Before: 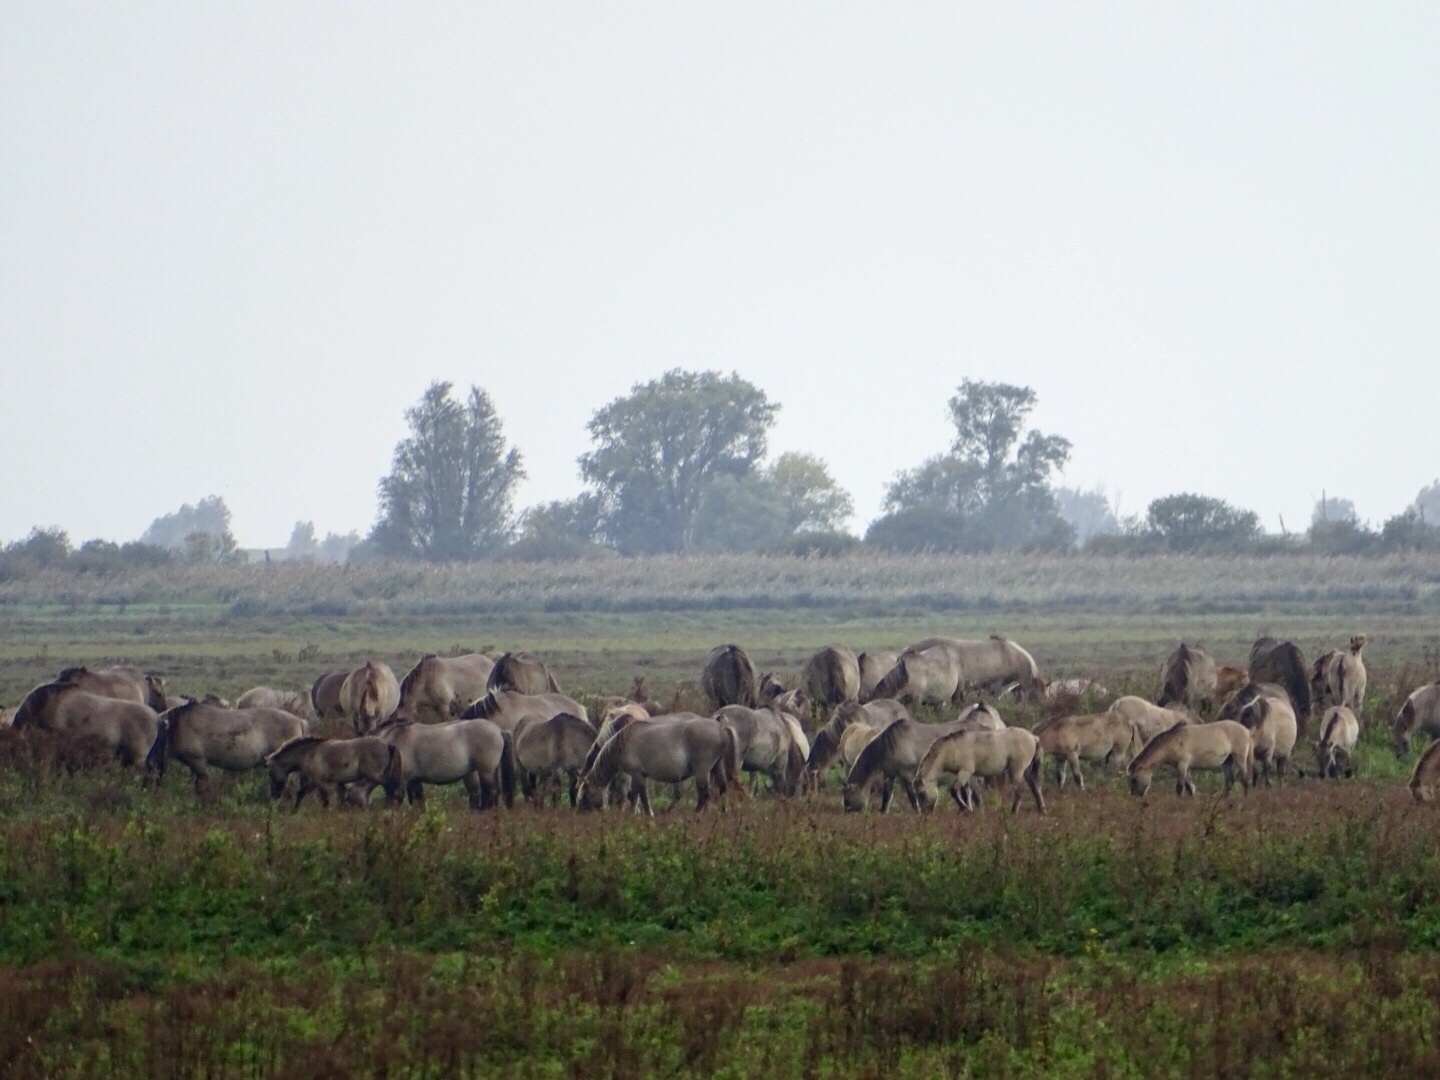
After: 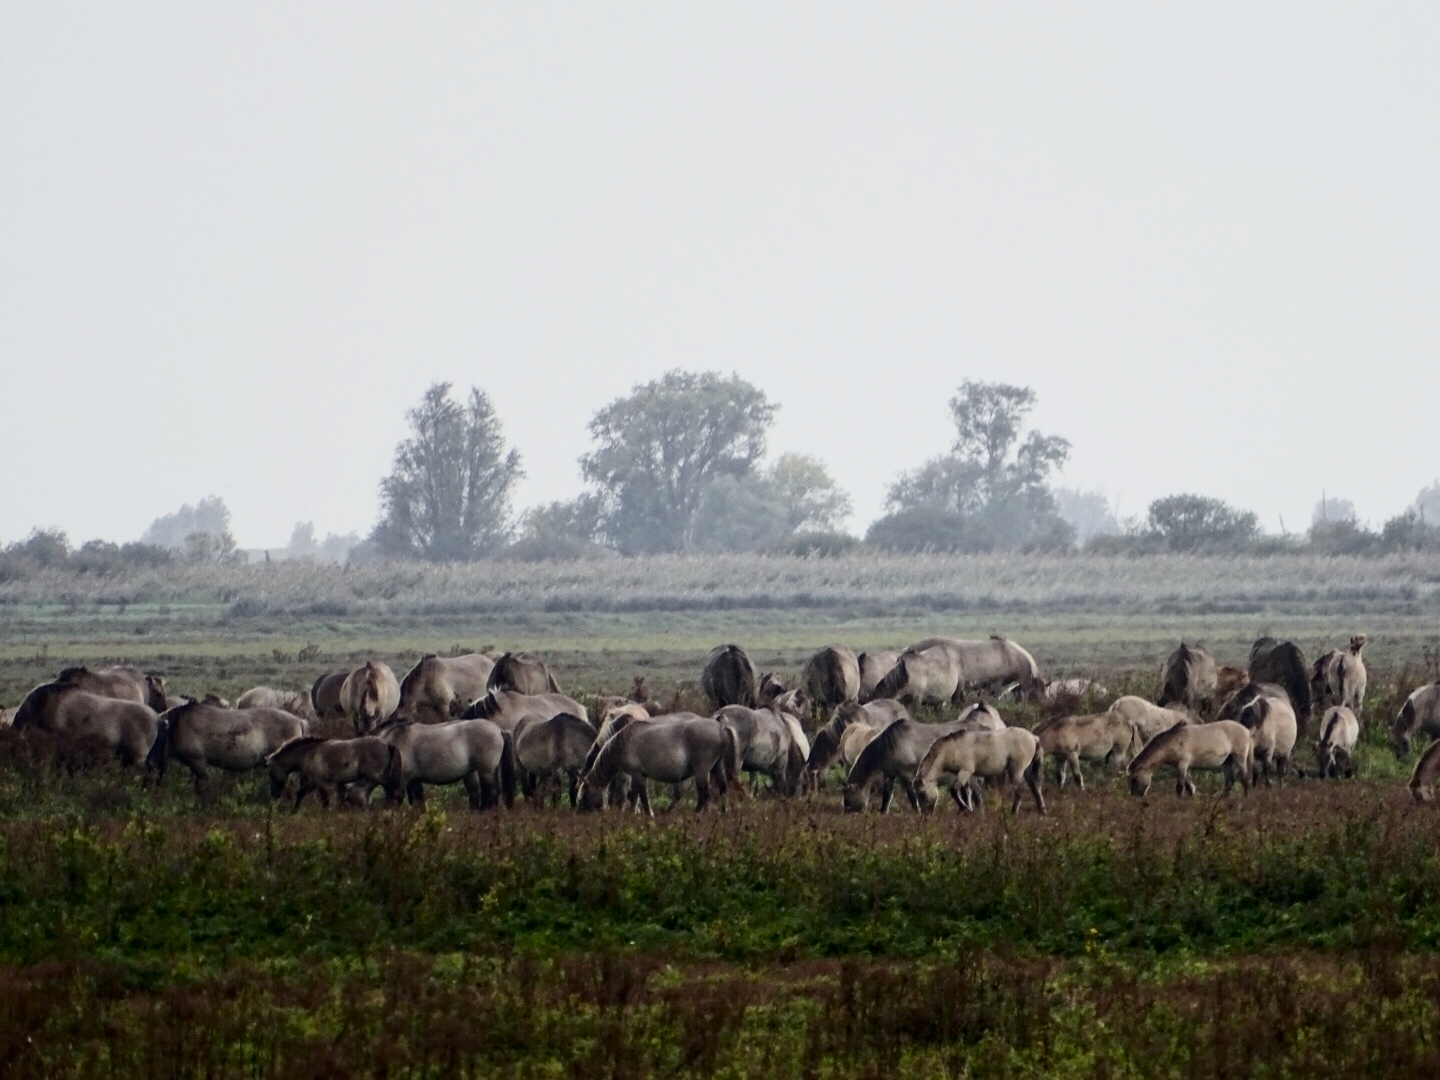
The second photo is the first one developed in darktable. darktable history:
color zones: curves: ch1 [(0.24, 0.629) (0.75, 0.5)]; ch2 [(0.255, 0.454) (0.745, 0.491)], mix 102.12%
filmic rgb: hardness 4.17
contrast brightness saturation: contrast 0.25, saturation -0.31
